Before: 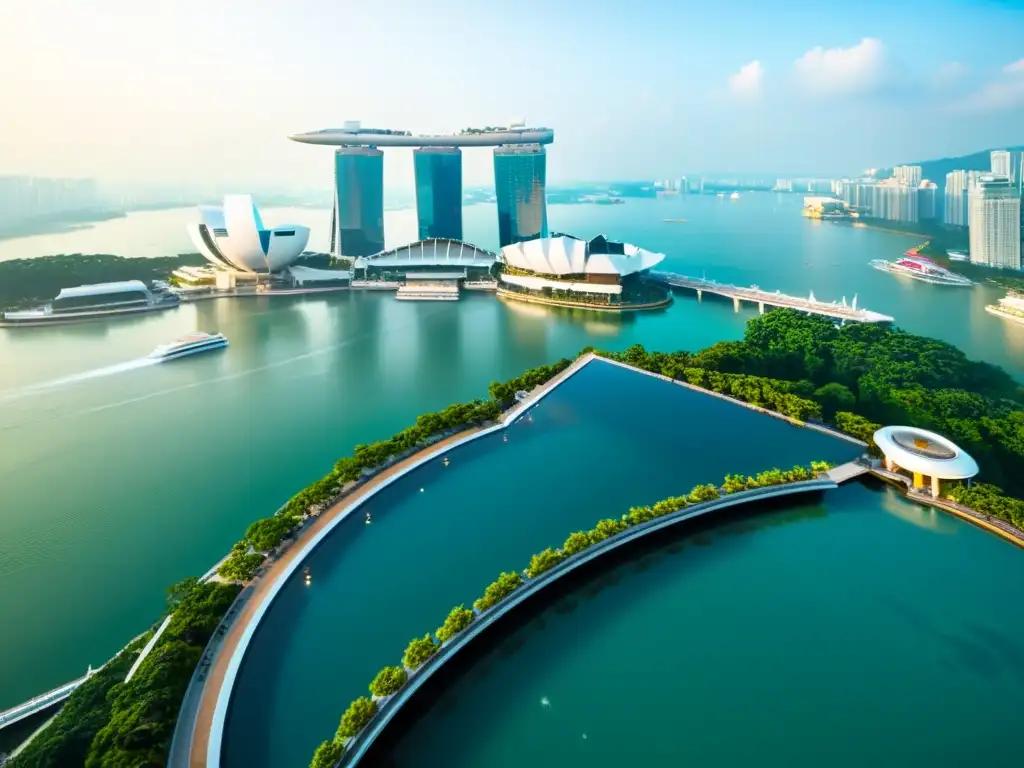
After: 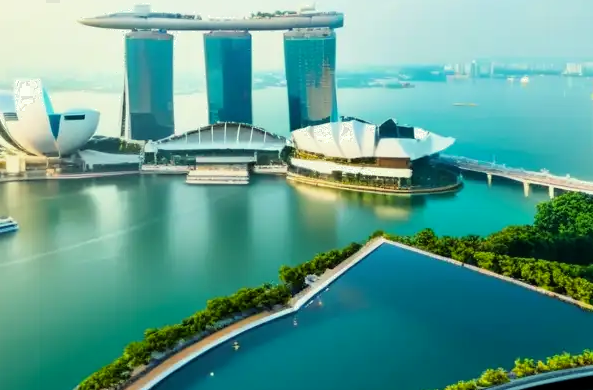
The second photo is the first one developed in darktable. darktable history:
color correction: highlights a* -4.44, highlights b* 6.72
filmic rgb: middle gray luminance 18.35%, black relative exposure -11.59 EV, white relative exposure 2.59 EV, target black luminance 0%, hardness 8.45, latitude 98.01%, contrast 1.085, shadows ↔ highlights balance 0.36%, color science v6 (2022), iterations of high-quality reconstruction 10
crop: left 20.592%, top 15.193%, right 21.406%, bottom 34.009%
